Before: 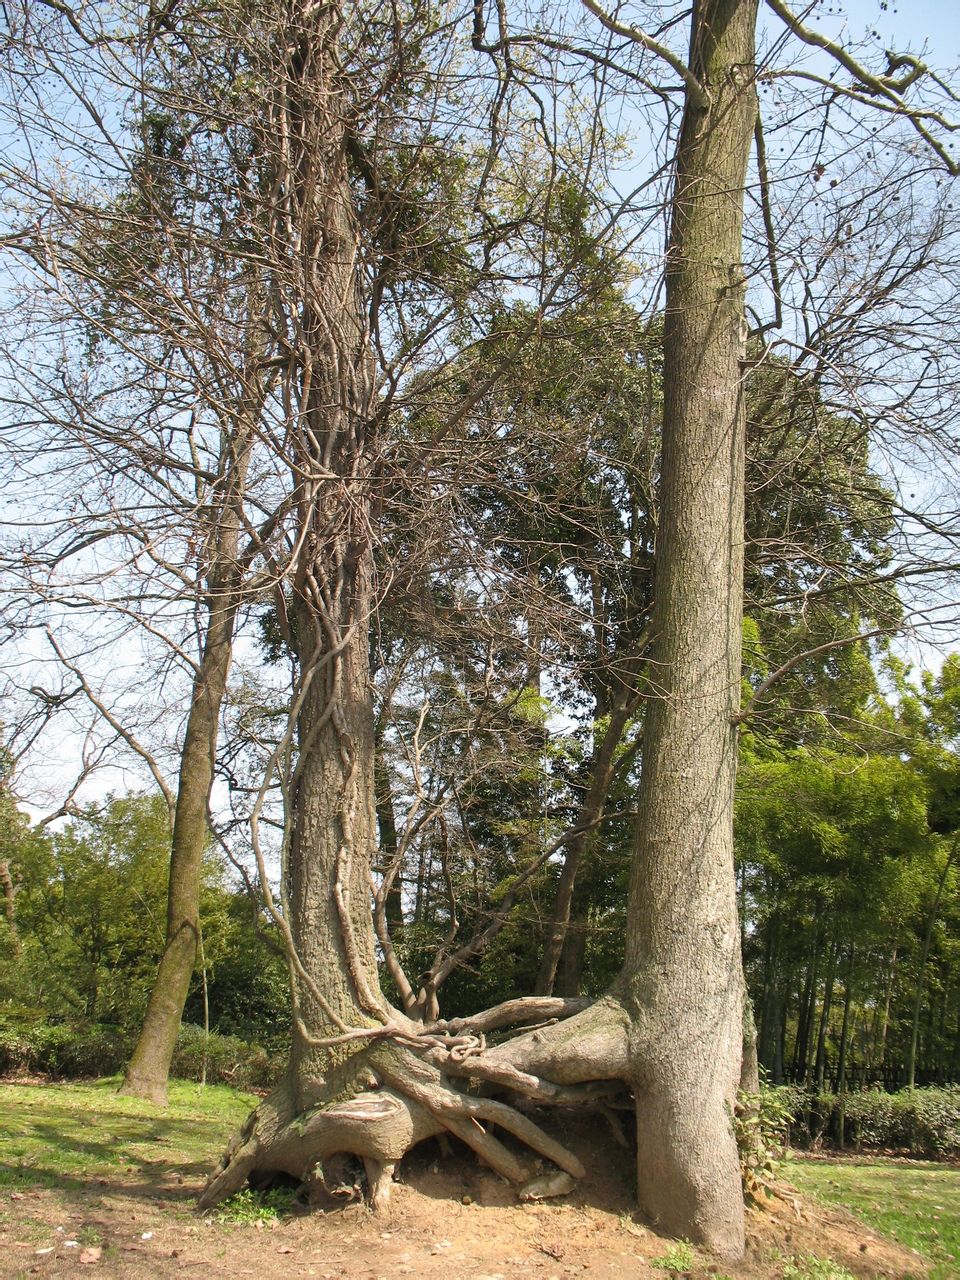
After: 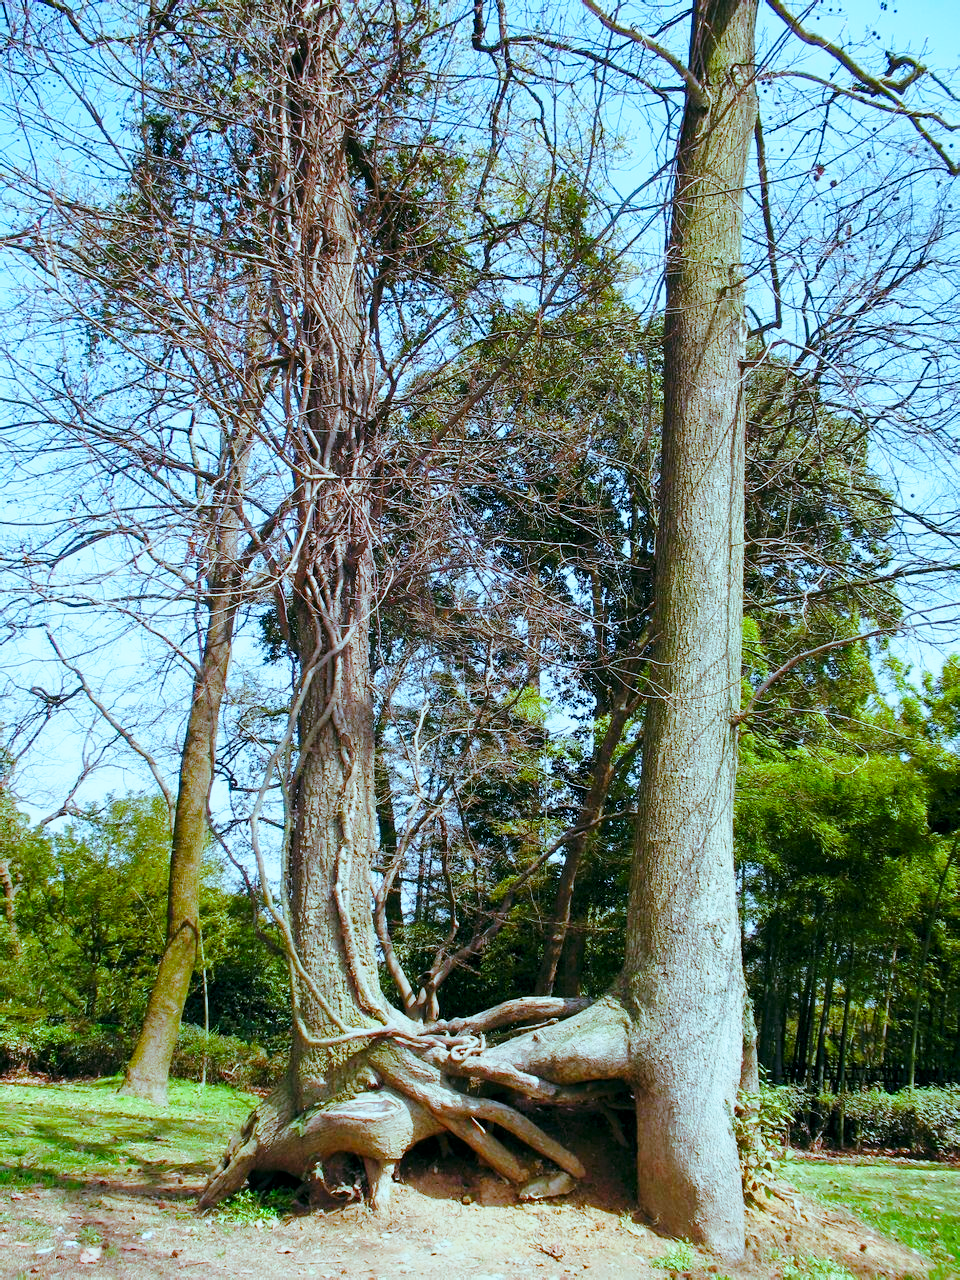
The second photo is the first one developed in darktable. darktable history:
base curve: curves: ch0 [(0, 0) (0.028, 0.03) (0.121, 0.232) (0.46, 0.748) (0.859, 0.968) (1, 1)], preserve colors none
color calibration: illuminant Planckian (black body), adaptation linear Bradford (ICC v4), x 0.361, y 0.366, temperature 4511.61 K, saturation algorithm version 1 (2020)
white balance: red 1.066, blue 1.119
color balance rgb: shadows lift › luminance -7.7%, shadows lift › chroma 2.13%, shadows lift › hue 165.27°, power › luminance -7.77%, power › chroma 1.34%, power › hue 330.55°, highlights gain › luminance -33.33%, highlights gain › chroma 5.68%, highlights gain › hue 217.2°, global offset › luminance -0.33%, global offset › chroma 0.11%, global offset › hue 165.27°, perceptual saturation grading › global saturation 27.72%, perceptual saturation grading › highlights -25%, perceptual saturation grading › mid-tones 25%, perceptual saturation grading › shadows 50%
